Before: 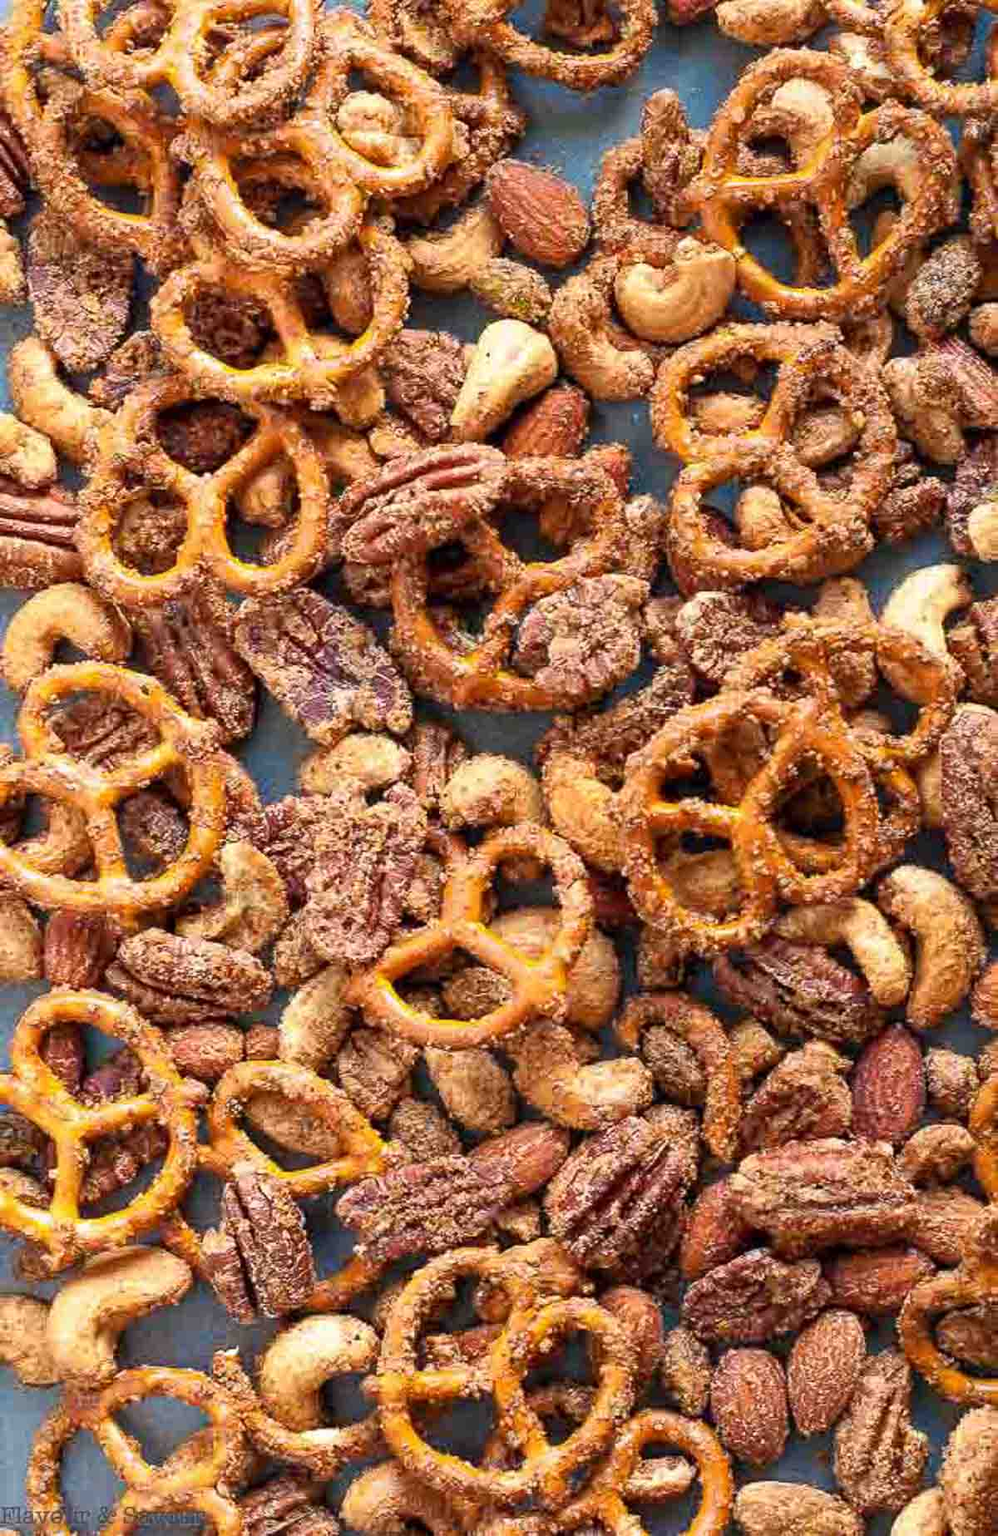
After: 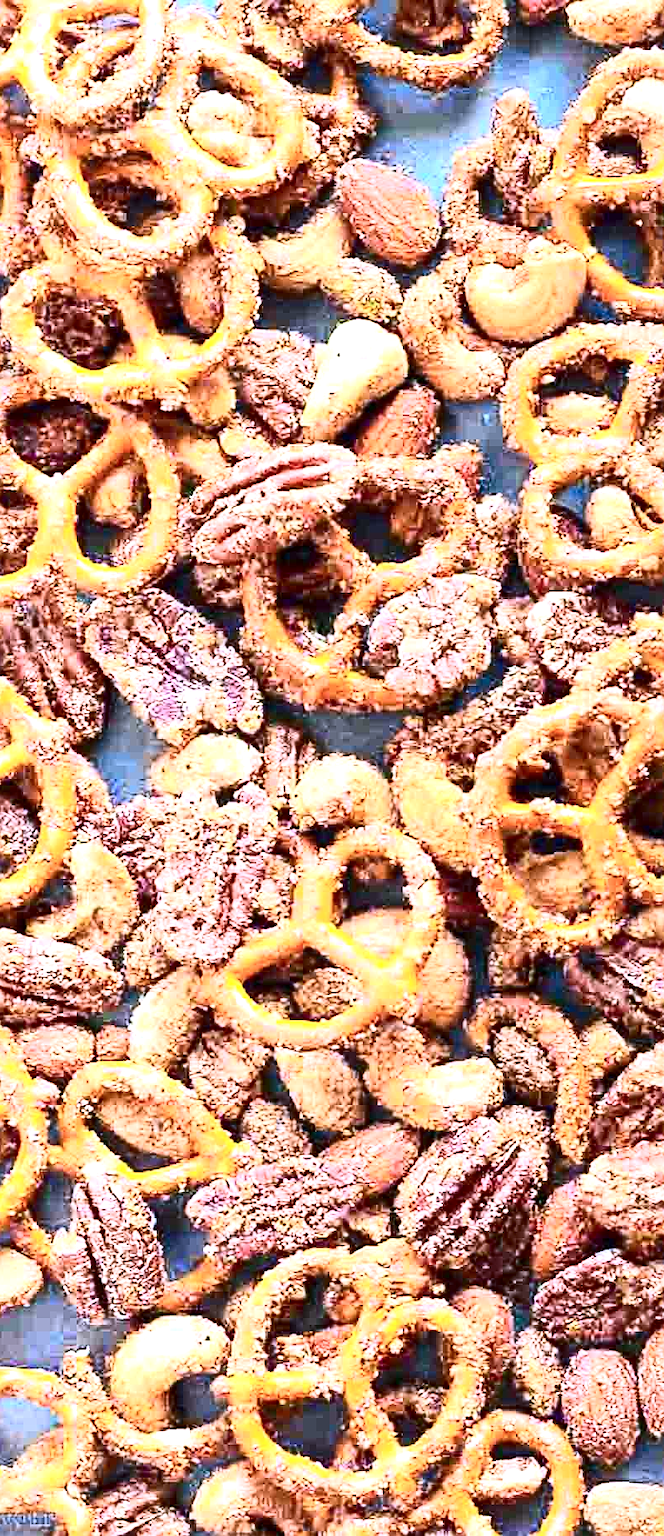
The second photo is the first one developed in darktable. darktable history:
sharpen: on, module defaults
white balance: red 1.004, blue 1.096
color calibration: x 0.37, y 0.382, temperature 4313.32 K
exposure: black level correction 0, exposure 1.1 EV, compensate exposure bias true, compensate highlight preservation false
crop and rotate: left 15.055%, right 18.278%
contrast brightness saturation: contrast 0.39, brightness 0.1
